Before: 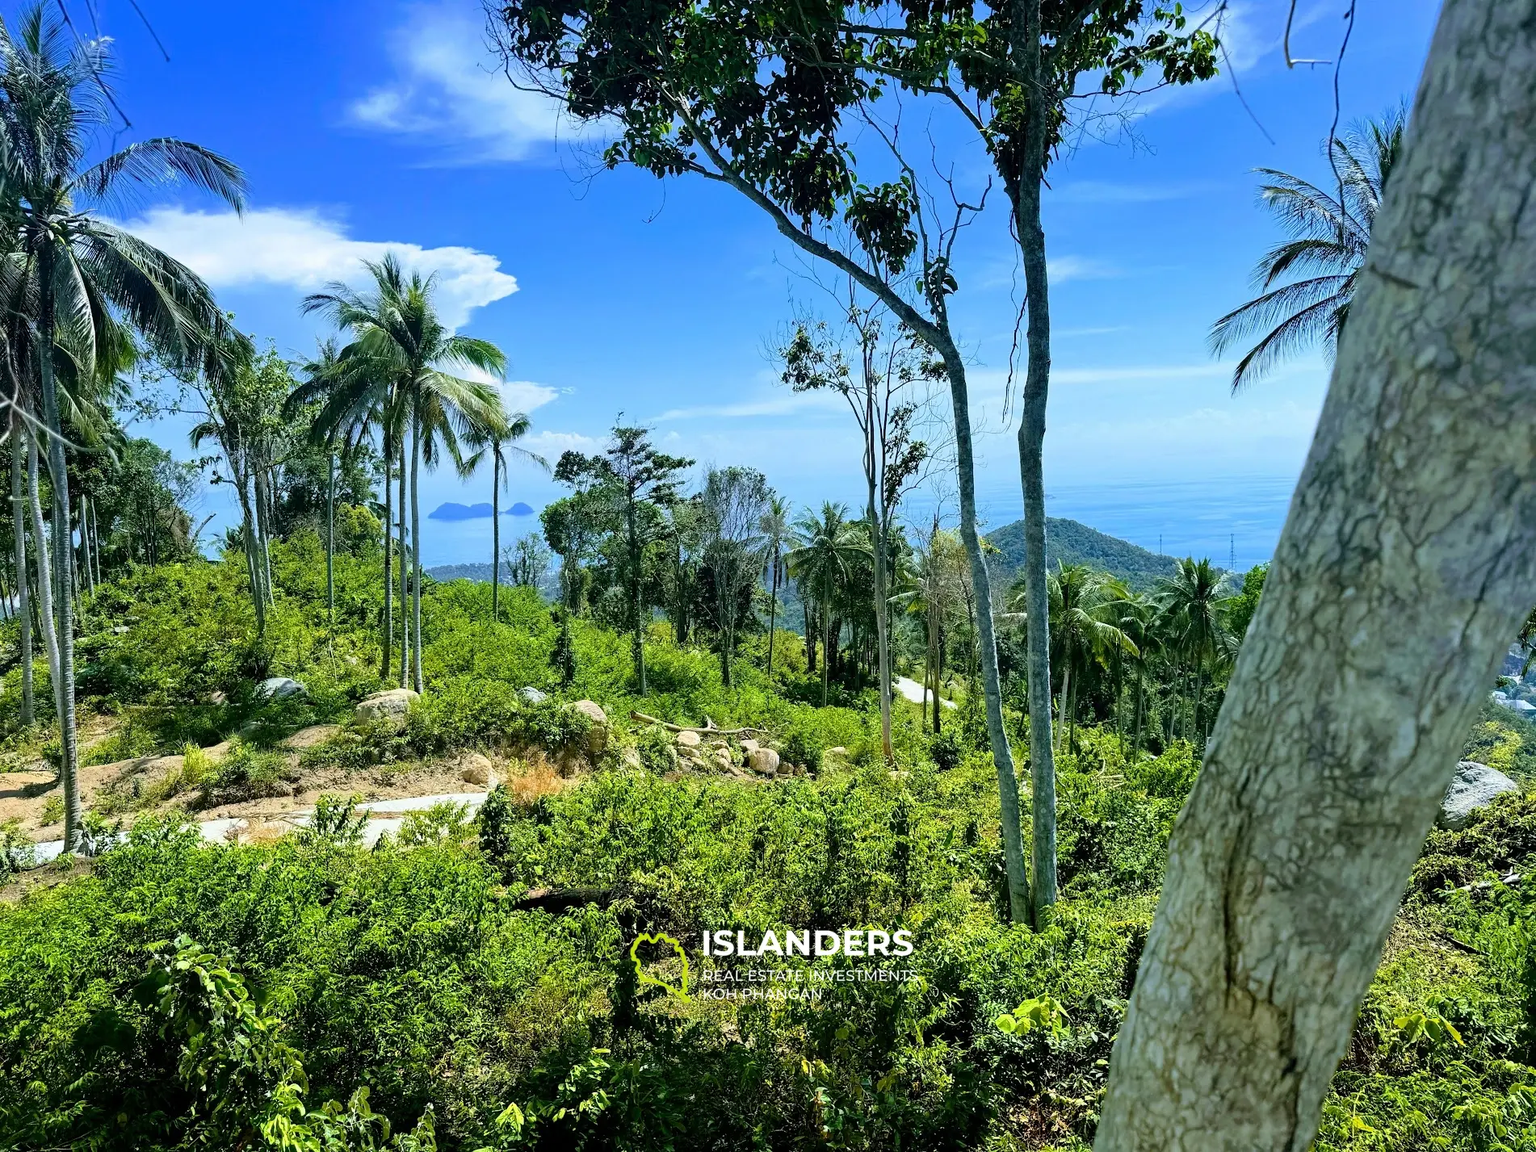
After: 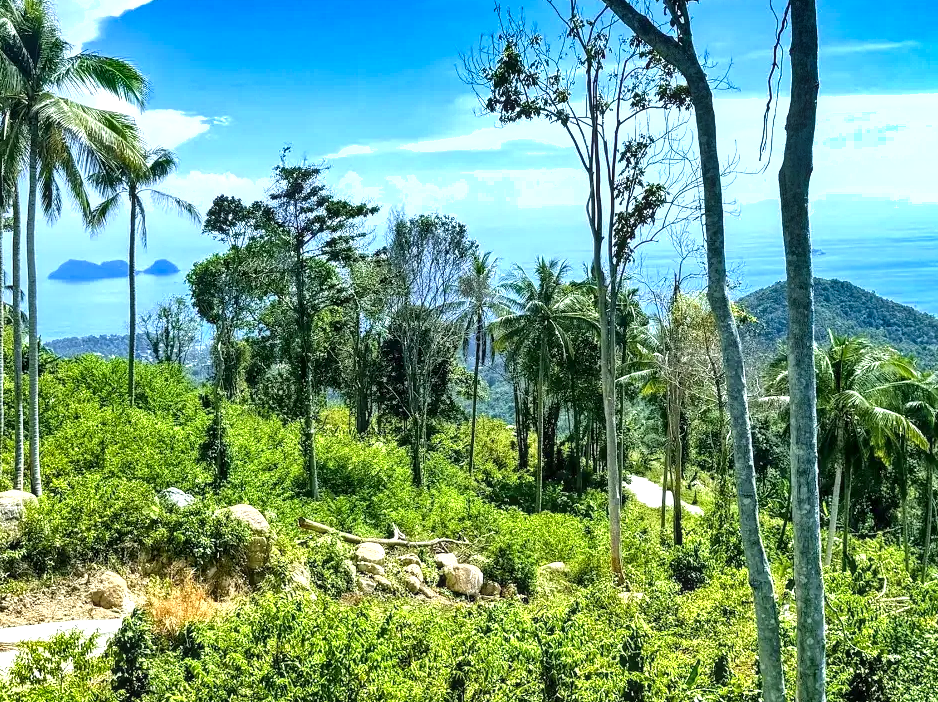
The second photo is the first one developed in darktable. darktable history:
local contrast: on, module defaults
exposure: exposure 0.605 EV, compensate exposure bias true, compensate highlight preservation false
shadows and highlights: radius 108.39, shadows 40.42, highlights -72.6, low approximation 0.01, soften with gaussian
crop: left 25.384%, top 25.502%, right 25.277%, bottom 25.284%
